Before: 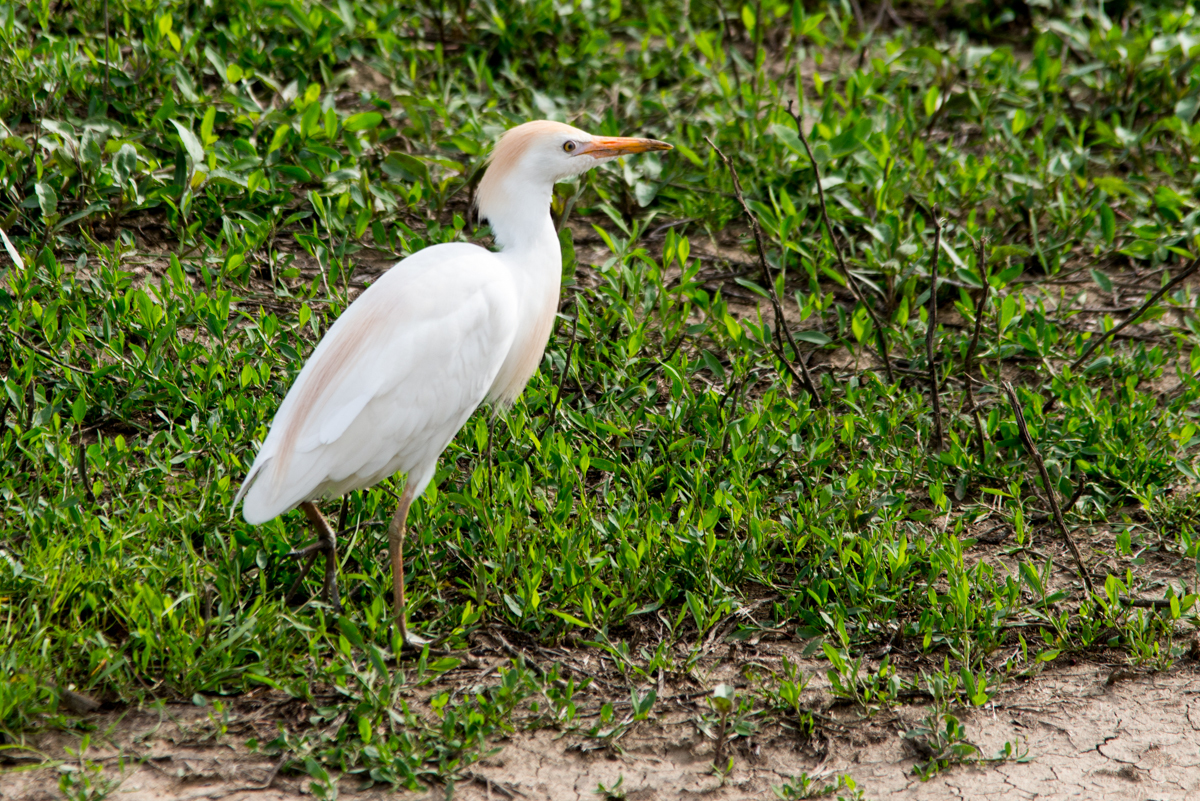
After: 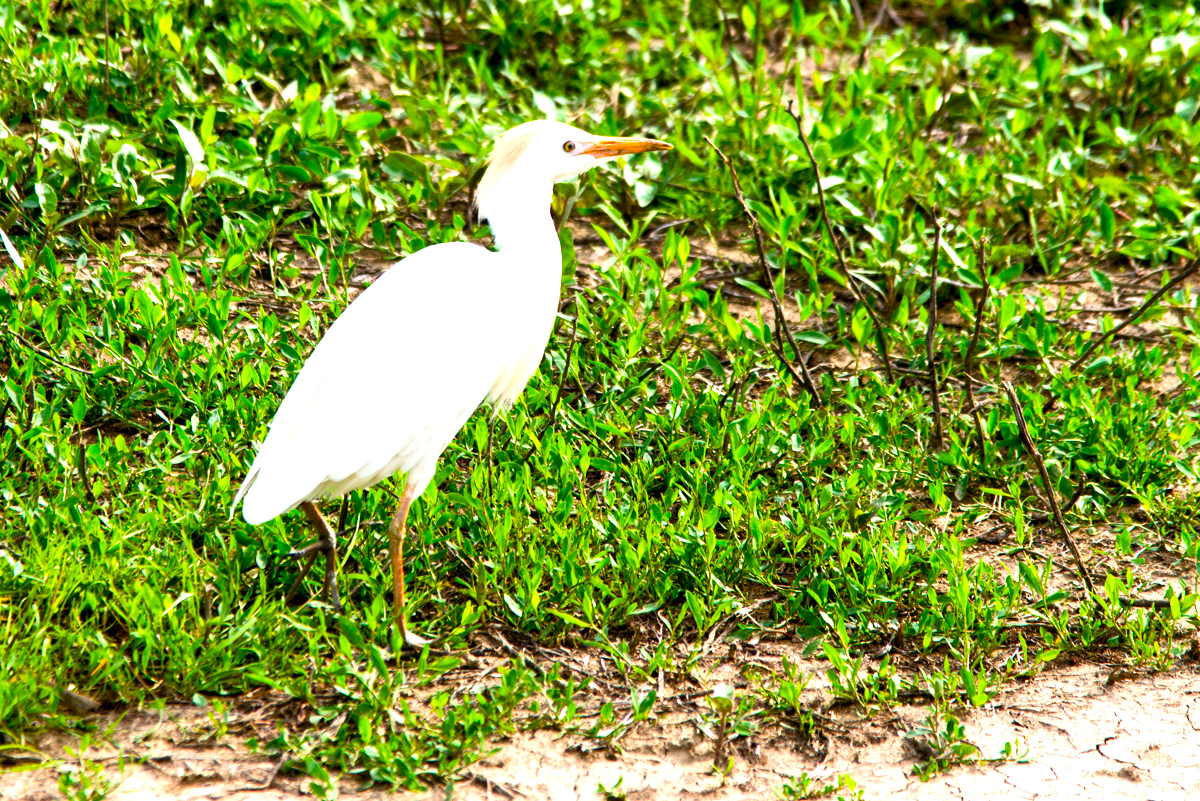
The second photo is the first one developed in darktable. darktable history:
color balance rgb: global offset › hue 170.6°, linear chroma grading › shadows 31.356%, linear chroma grading › global chroma -1.58%, linear chroma grading › mid-tones 4.434%, perceptual saturation grading › global saturation 24.935%, perceptual brilliance grading › global brilliance 34.222%, perceptual brilliance grading › highlights 50.726%, perceptual brilliance grading › mid-tones 59.727%, perceptual brilliance grading › shadows 34.485%, global vibrance -7.717%, contrast -13.065%, saturation formula JzAzBz (2021)
